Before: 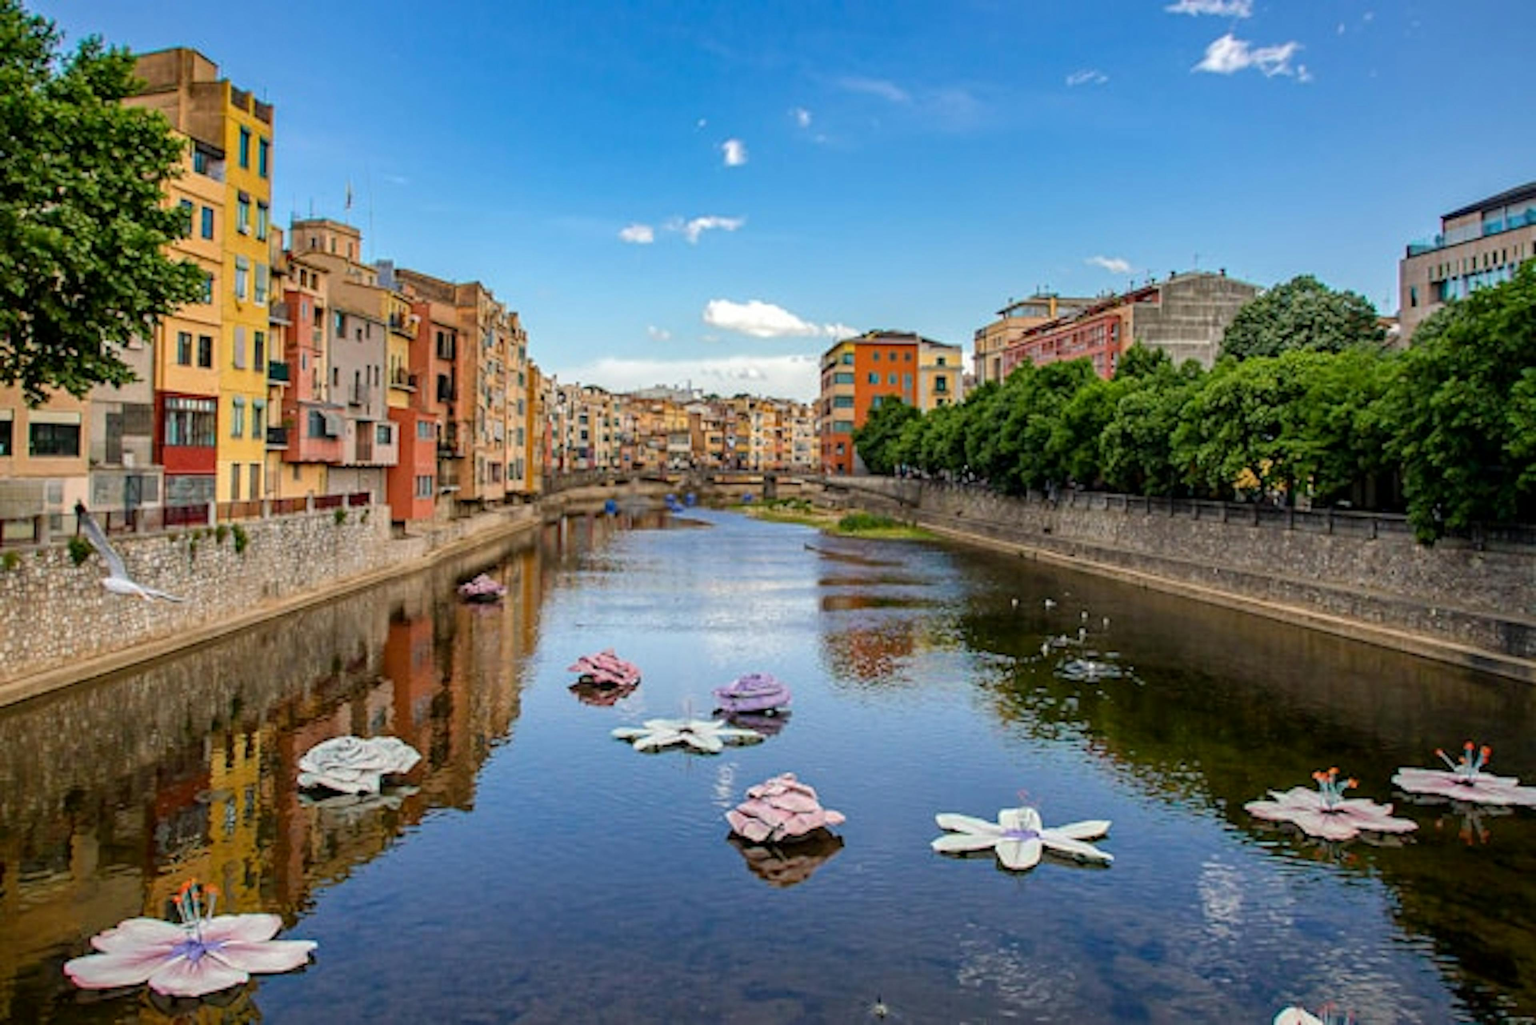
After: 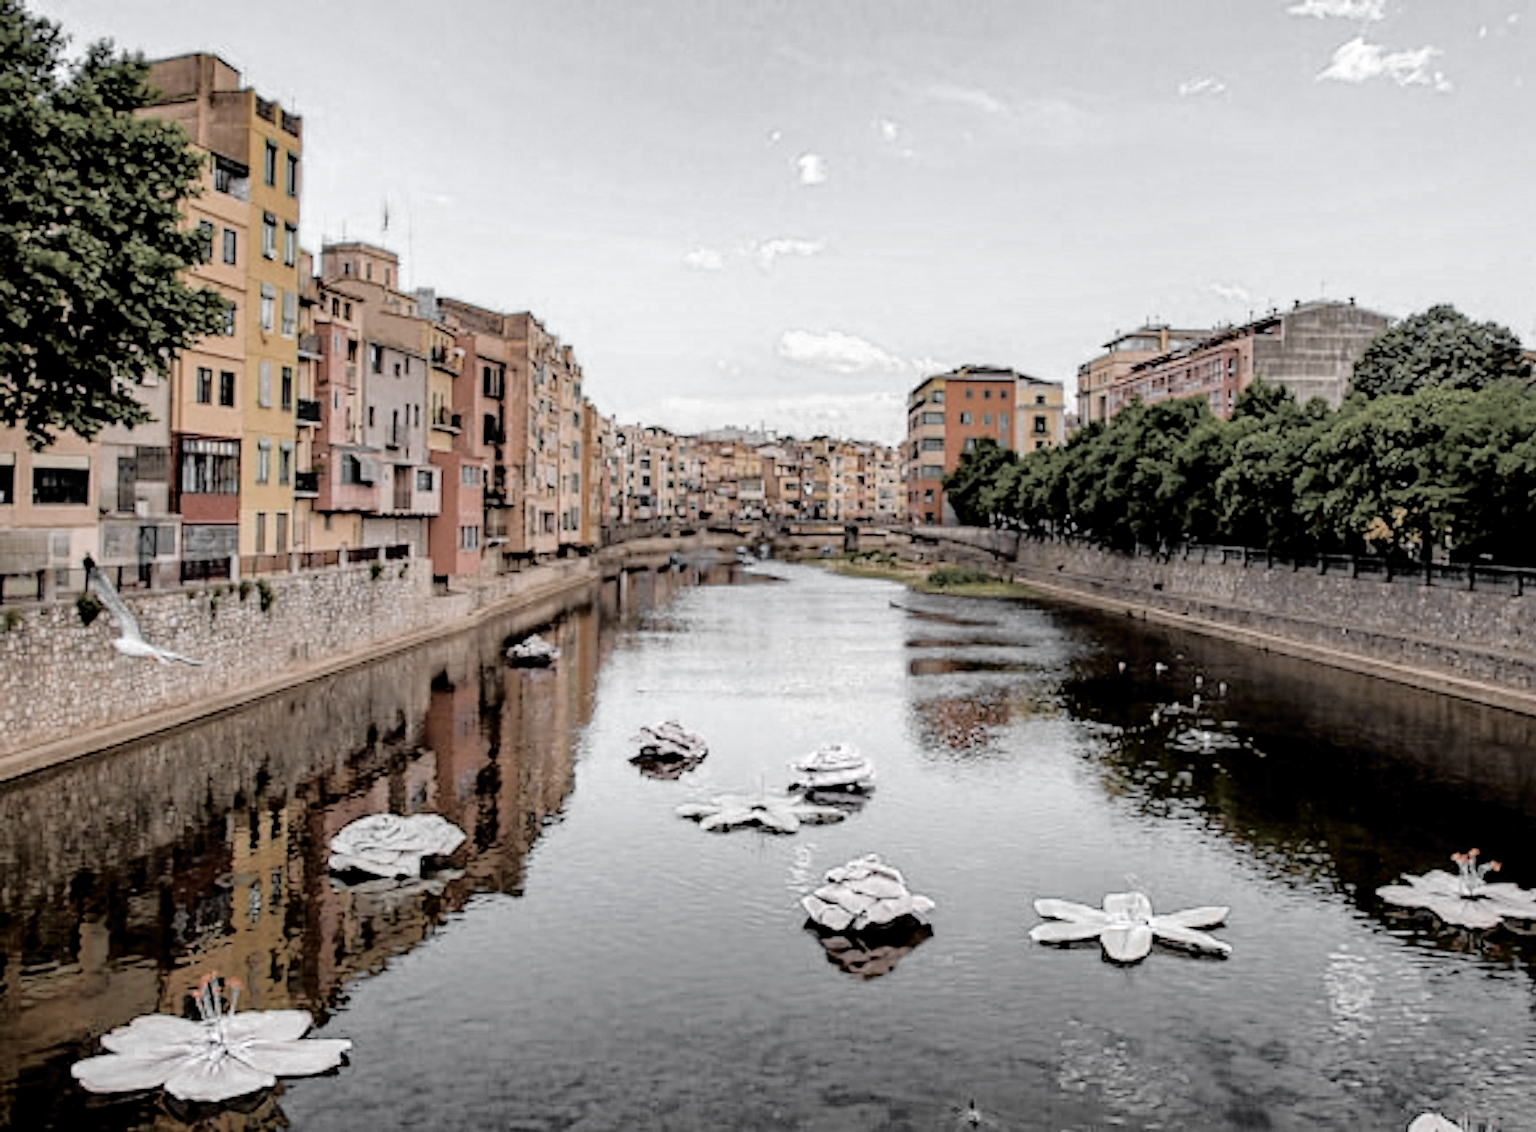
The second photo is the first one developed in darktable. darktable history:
tone curve: curves: ch0 [(0, 0) (0.126, 0.061) (0.362, 0.382) (0.498, 0.498) (0.706, 0.712) (1, 1)]; ch1 [(0, 0) (0.5, 0.522) (0.55, 0.586) (1, 1)]; ch2 [(0, 0) (0.44, 0.424) (0.5, 0.482) (0.537, 0.538) (1, 1)], color space Lab, independent channels, preserve colors none
crop: right 9.509%, bottom 0.031%
sharpen: on, module defaults
filmic rgb: white relative exposure 3.9 EV, hardness 4.26
color zones: curves: ch0 [(0, 0.613) (0.01, 0.613) (0.245, 0.448) (0.498, 0.529) (0.642, 0.665) (0.879, 0.777) (0.99, 0.613)]; ch1 [(0, 0.035) (0.121, 0.189) (0.259, 0.197) (0.415, 0.061) (0.589, 0.022) (0.732, 0.022) (0.857, 0.026) (0.991, 0.053)]
rgb levels: levels [[0.01, 0.419, 0.839], [0, 0.5, 1], [0, 0.5, 1]]
